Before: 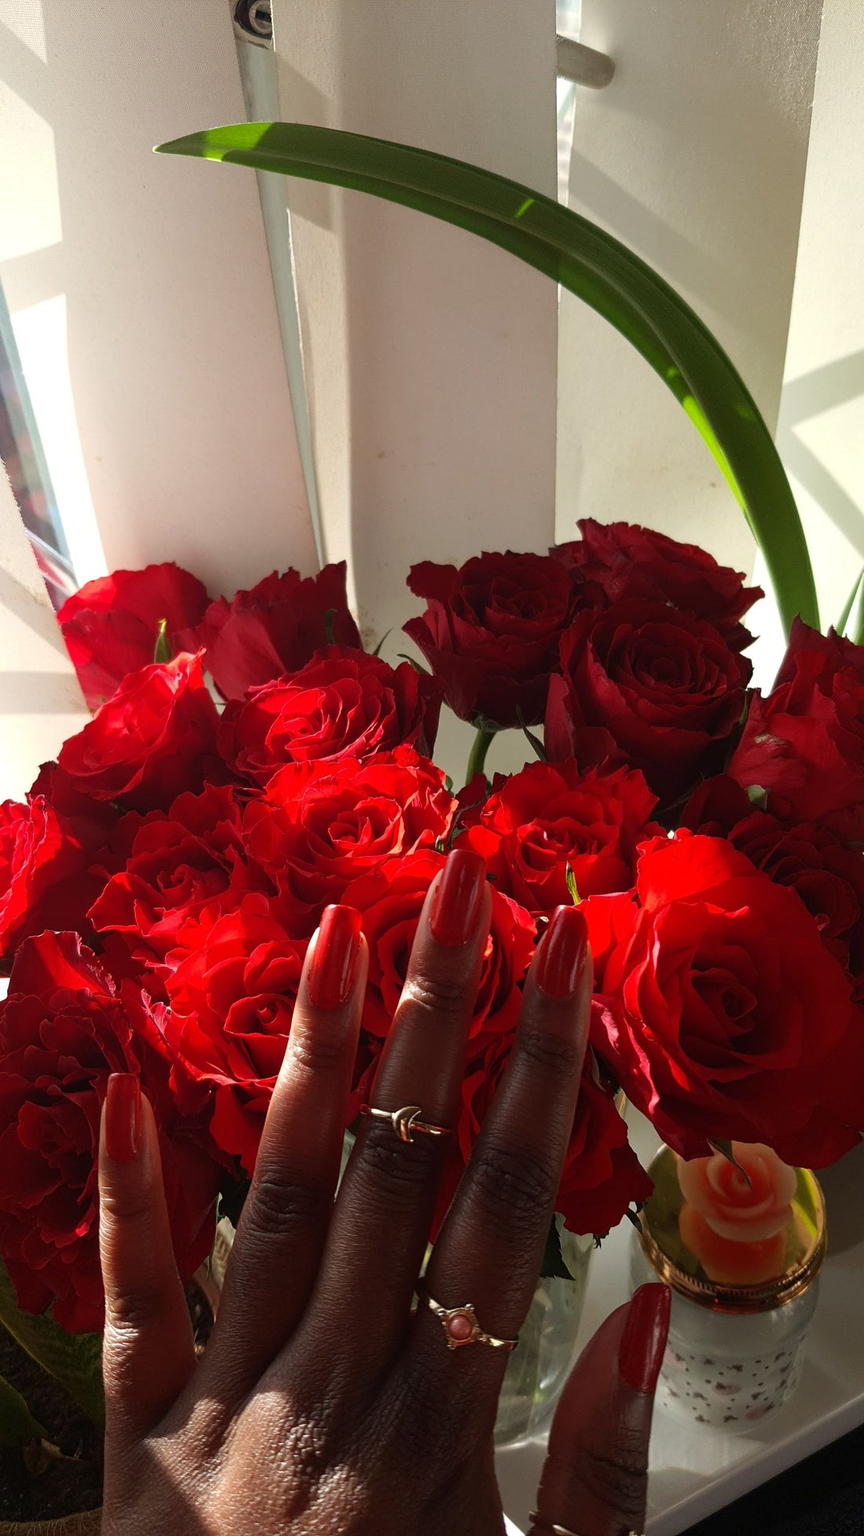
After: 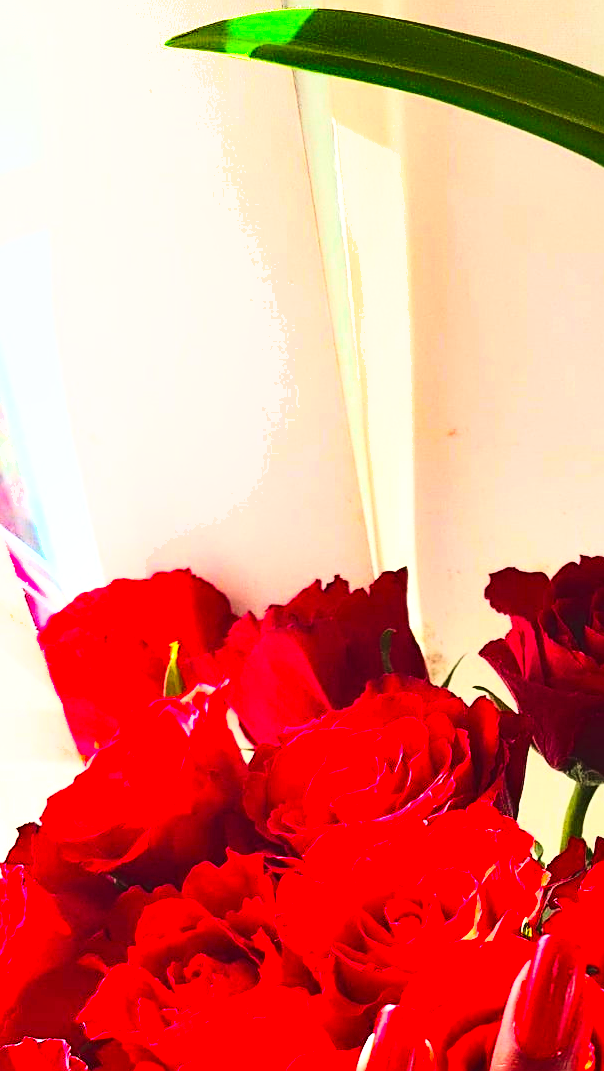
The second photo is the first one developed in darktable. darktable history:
shadows and highlights: white point adjustment 0.064, soften with gaussian
exposure: exposure 0.745 EV, compensate exposure bias true, compensate highlight preservation false
color balance rgb: highlights gain › luminance 5.955%, highlights gain › chroma 1.239%, highlights gain › hue 91.79°, global offset › luminance 0.759%, perceptual saturation grading › global saturation 29.564%, perceptual brilliance grading › global brilliance 10.838%, global vibrance 20%
color calibration: gray › normalize channels true, illuminant as shot in camera, x 0.358, y 0.373, temperature 4628.91 K, gamut compression 0.022
base curve: curves: ch0 [(0, 0) (0.028, 0.03) (0.121, 0.232) (0.46, 0.748) (0.859, 0.968) (1, 1)]
contrast brightness saturation: contrast 0.184, saturation 0.296
sharpen: on, module defaults
crop and rotate: left 3.02%, top 7.571%, right 41.996%, bottom 37.662%
